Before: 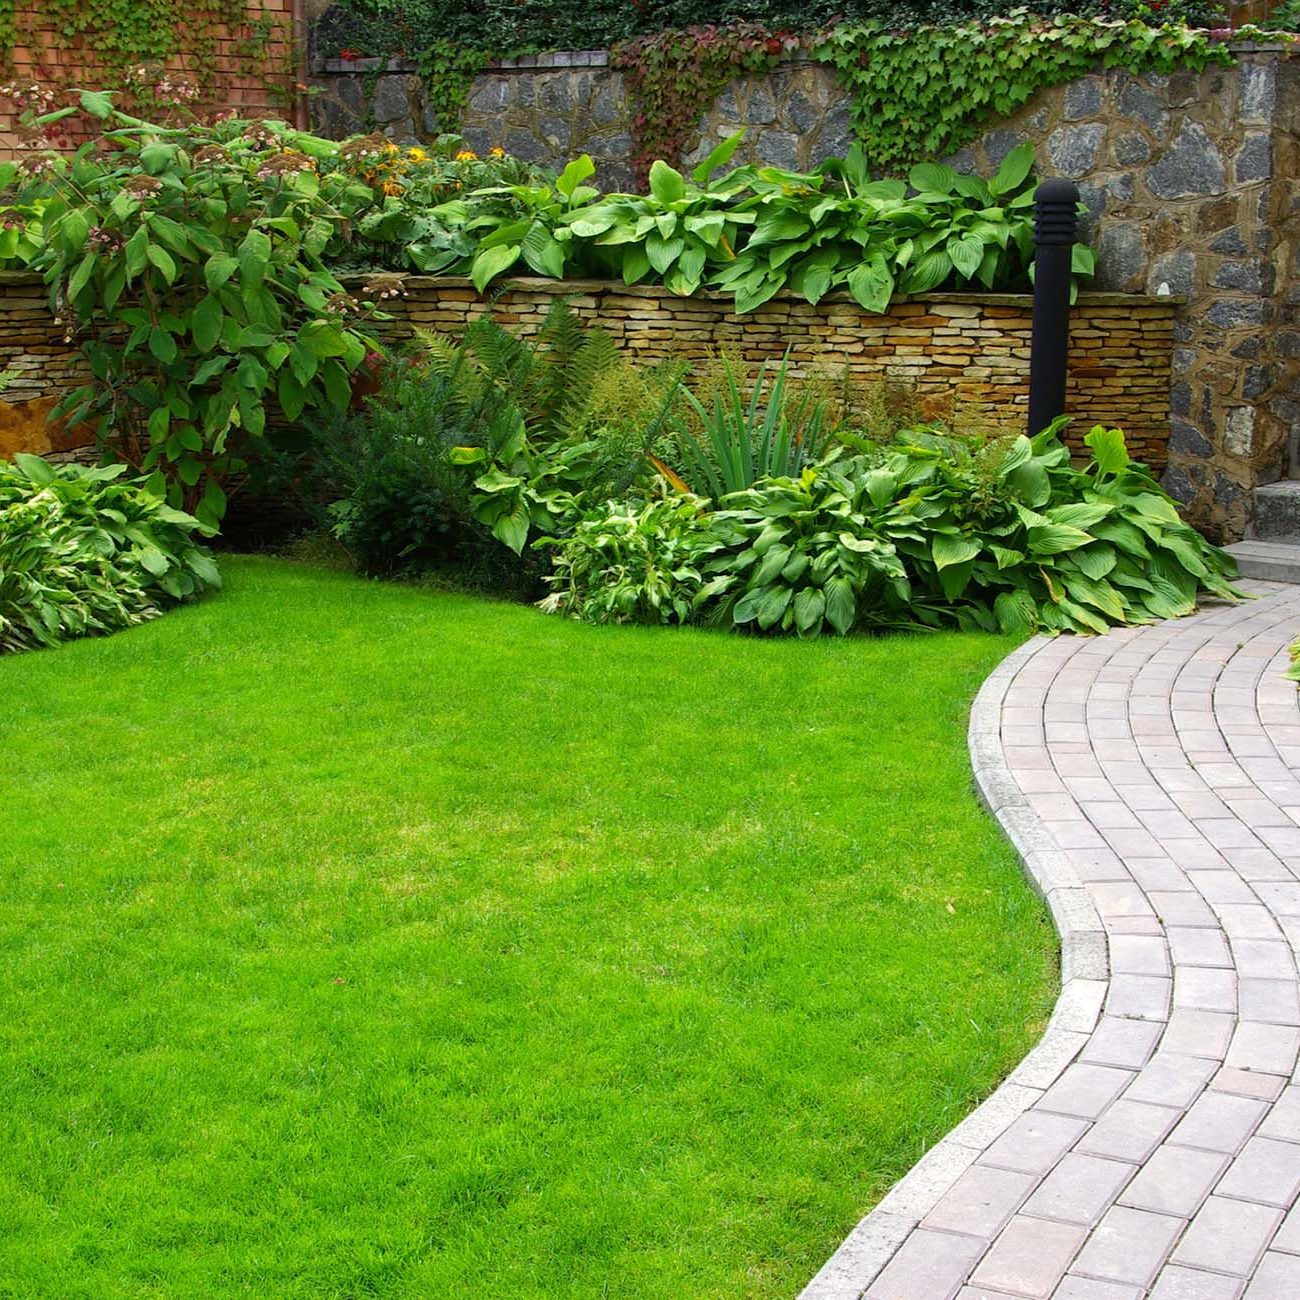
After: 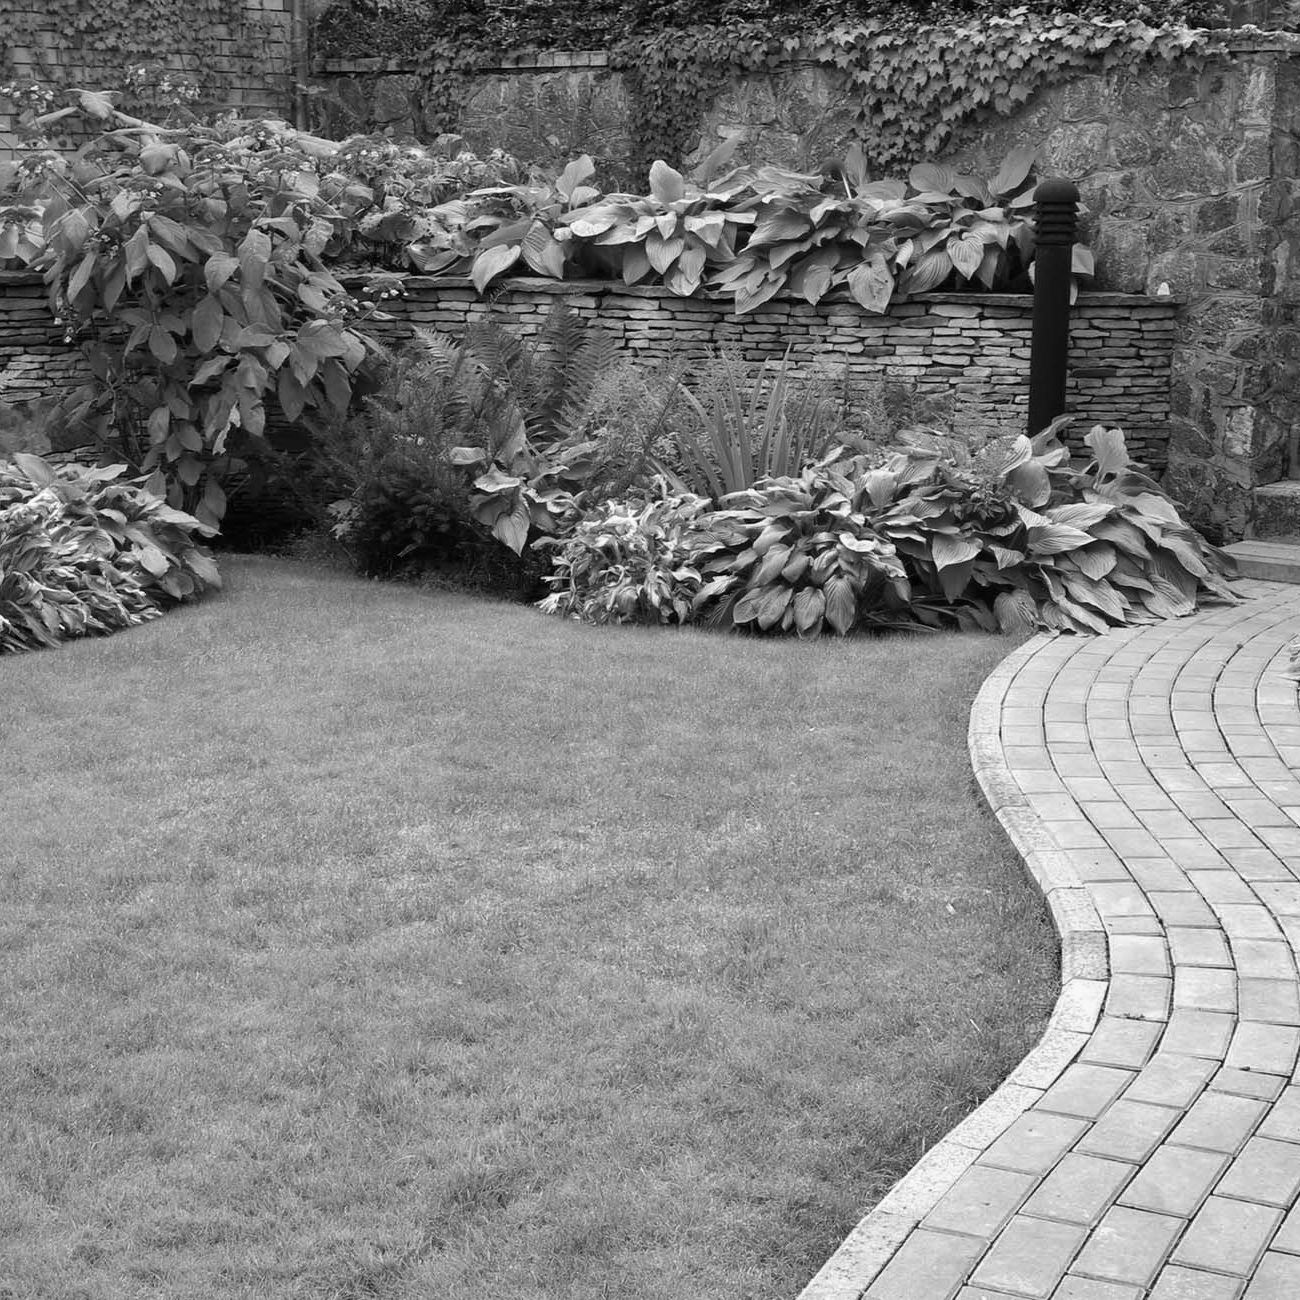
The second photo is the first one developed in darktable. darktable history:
shadows and highlights: soften with gaussian
monochrome: a -35.87, b 49.73, size 1.7
